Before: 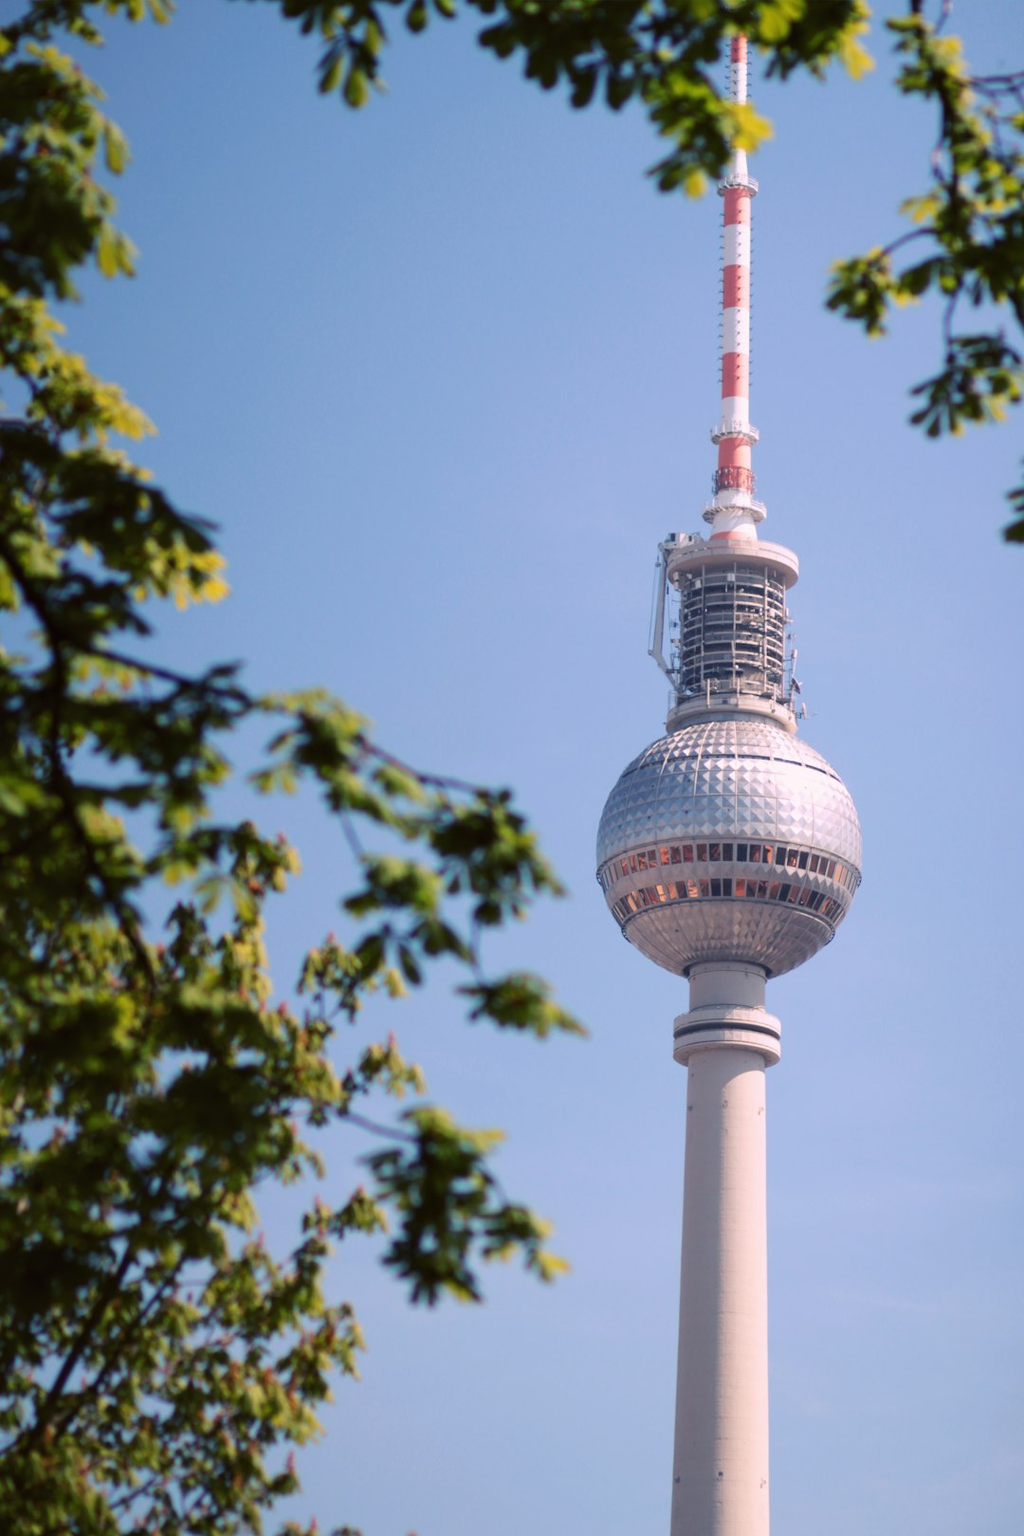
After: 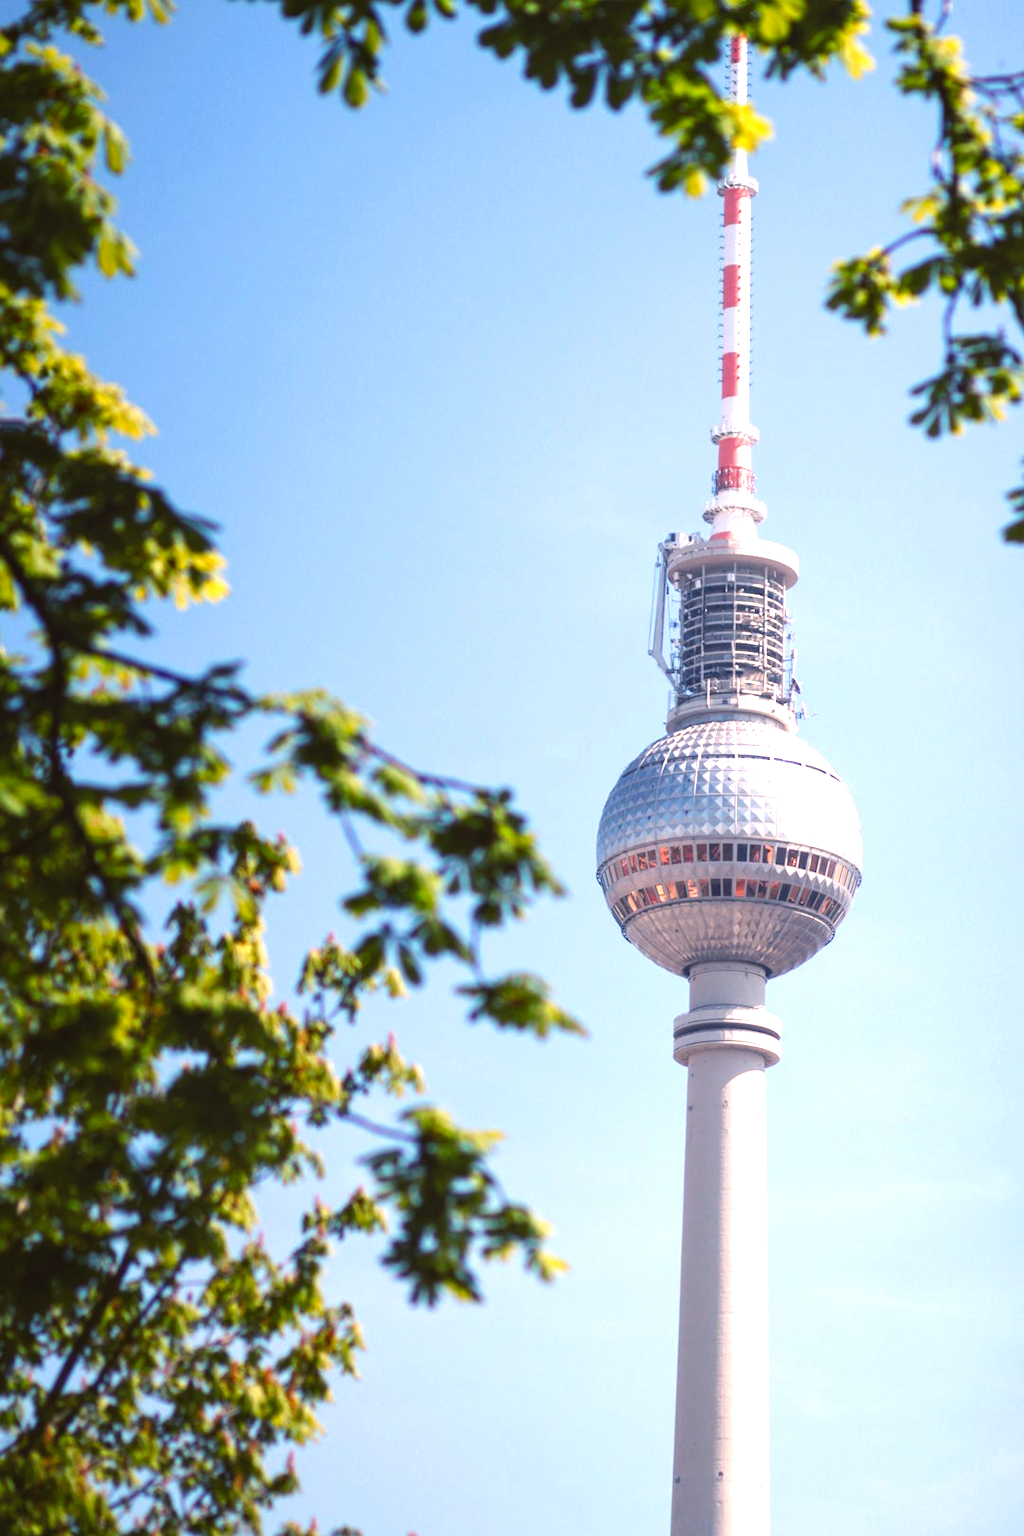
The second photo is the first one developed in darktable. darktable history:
color balance rgb: linear chroma grading › mid-tones 7.656%, perceptual saturation grading › global saturation 9.475%, perceptual saturation grading › highlights -13.176%, perceptual saturation grading › mid-tones 14.204%, perceptual saturation grading › shadows 22.261%, perceptual brilliance grading › global brilliance 30.647%, global vibrance -22.858%
local contrast: detail 109%
